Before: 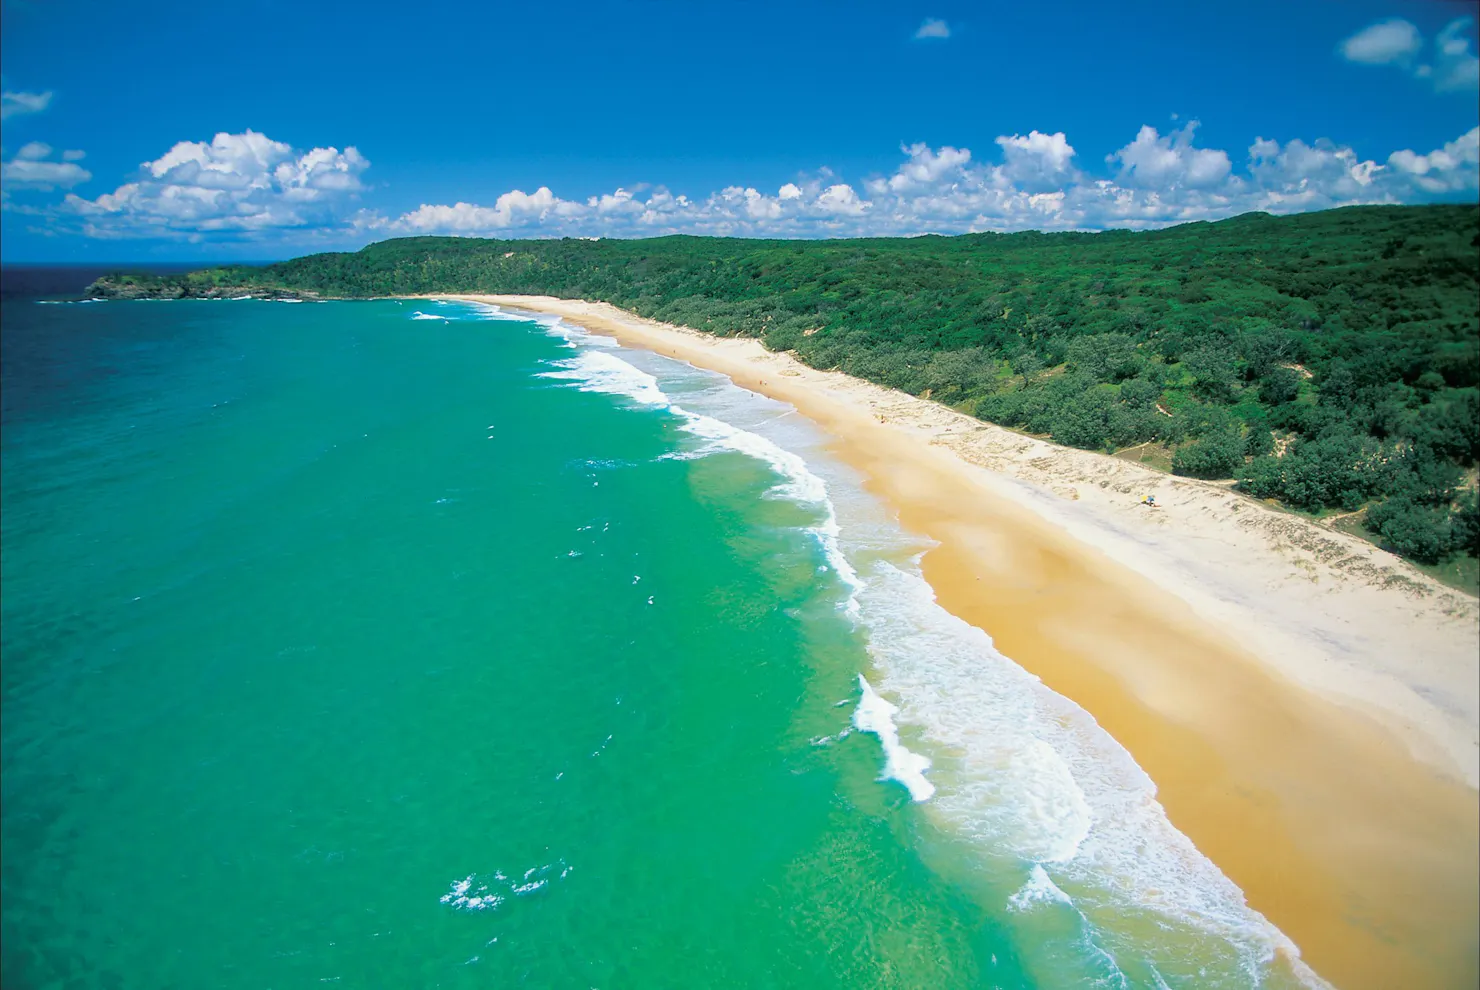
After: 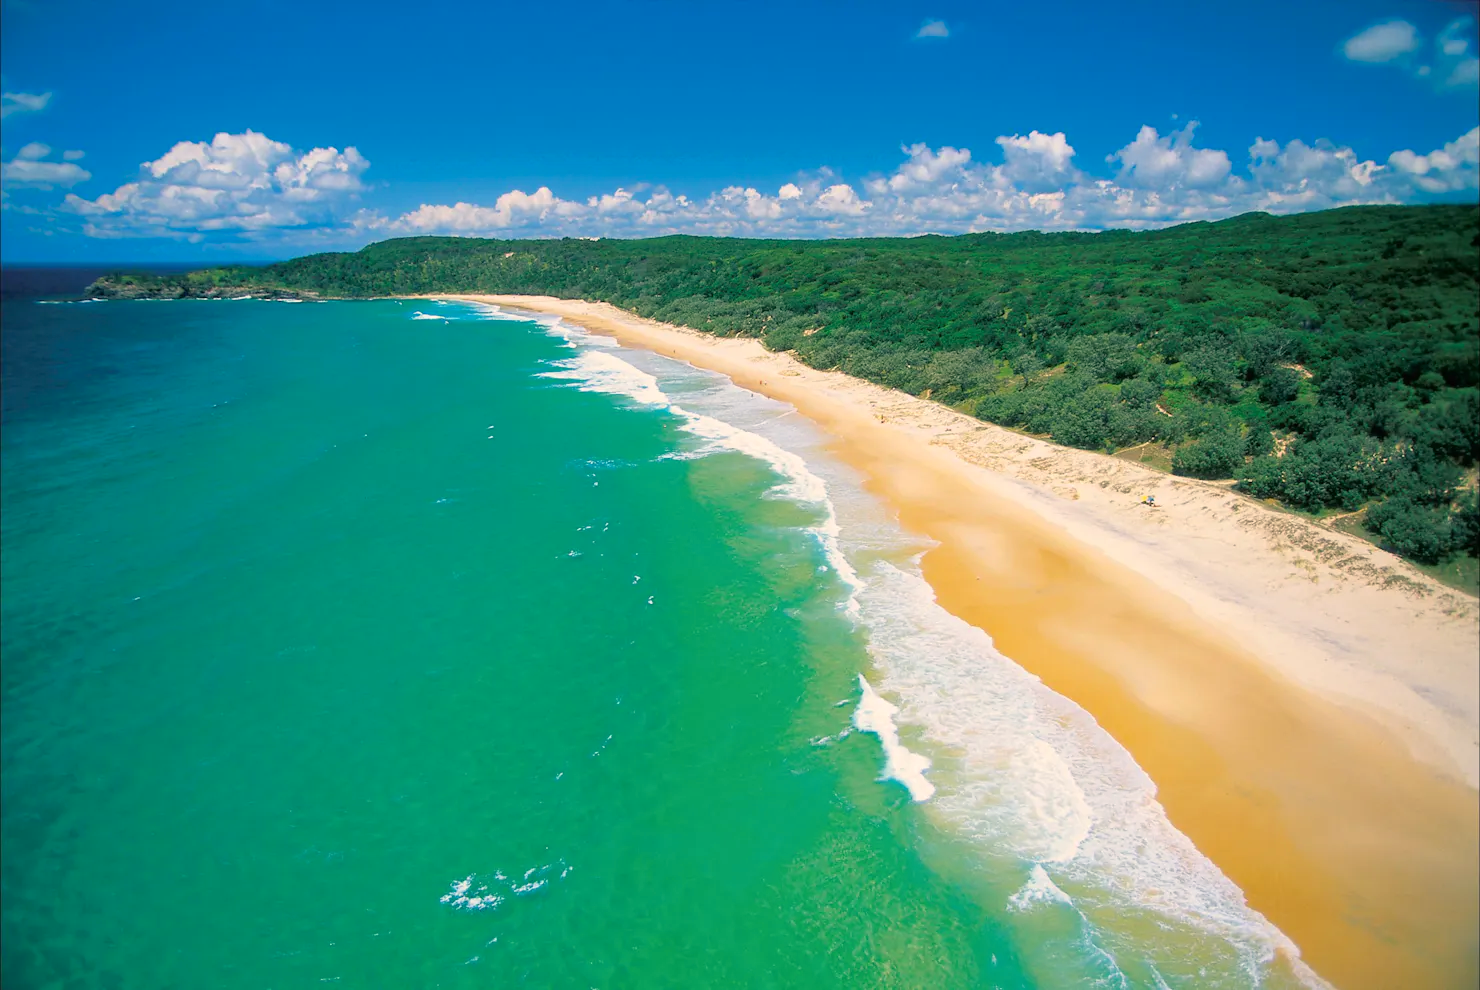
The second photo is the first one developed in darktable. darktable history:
color balance rgb: highlights gain › chroma 3.772%, highlights gain › hue 58.6°, linear chroma grading › global chroma 9.86%, perceptual saturation grading › global saturation 0.608%
